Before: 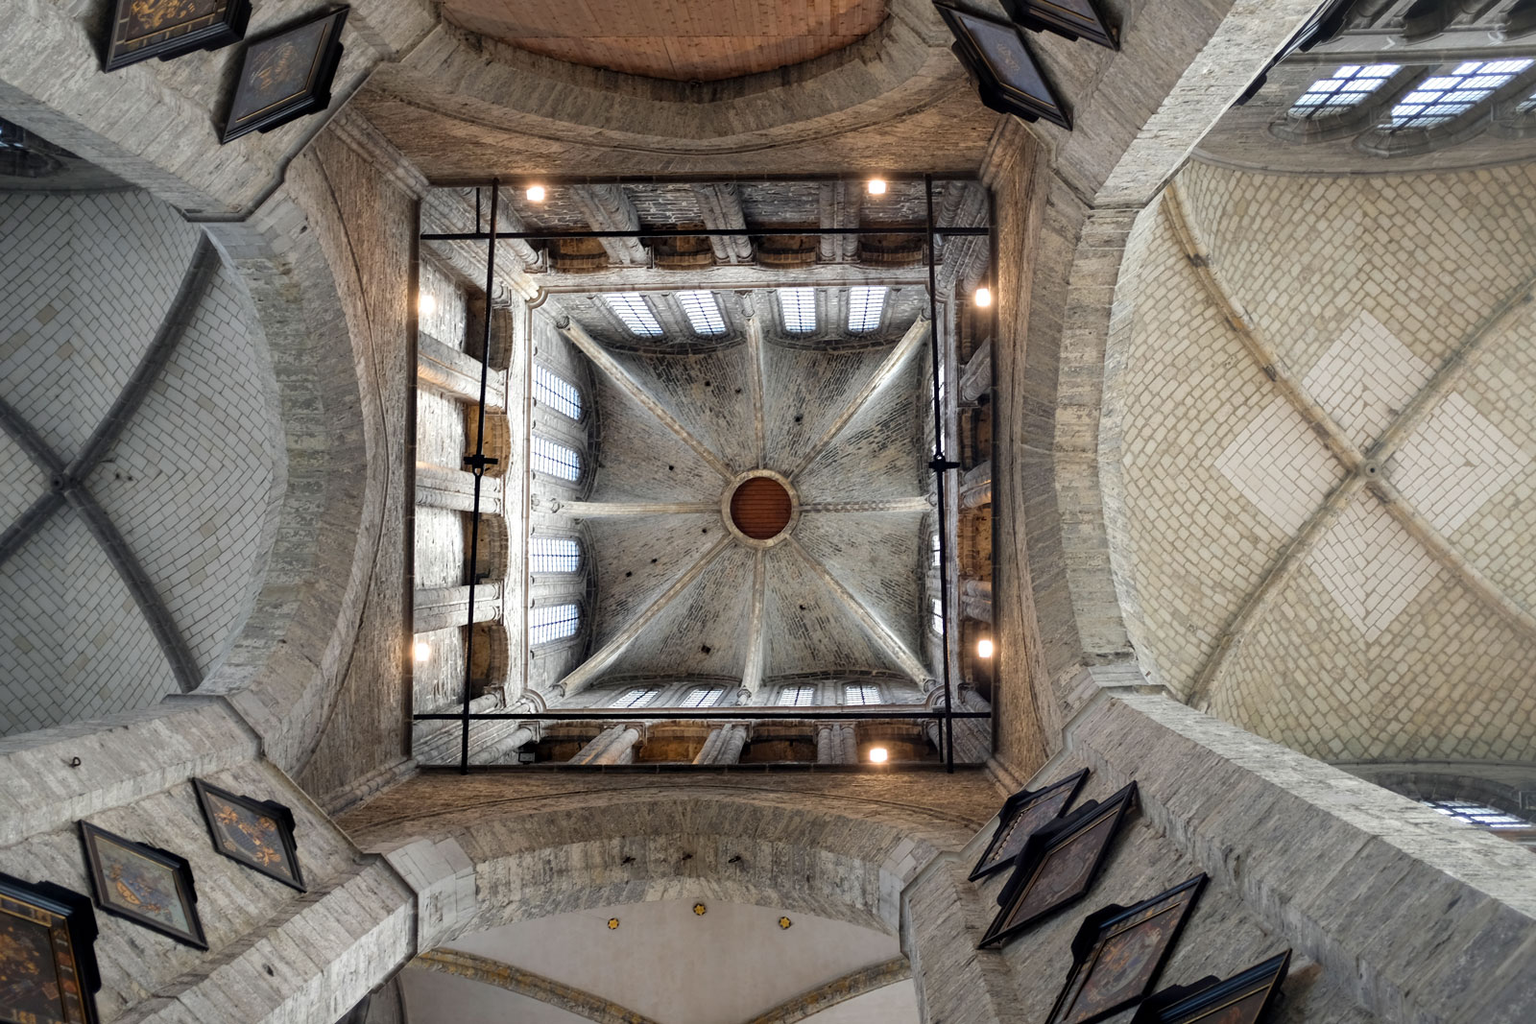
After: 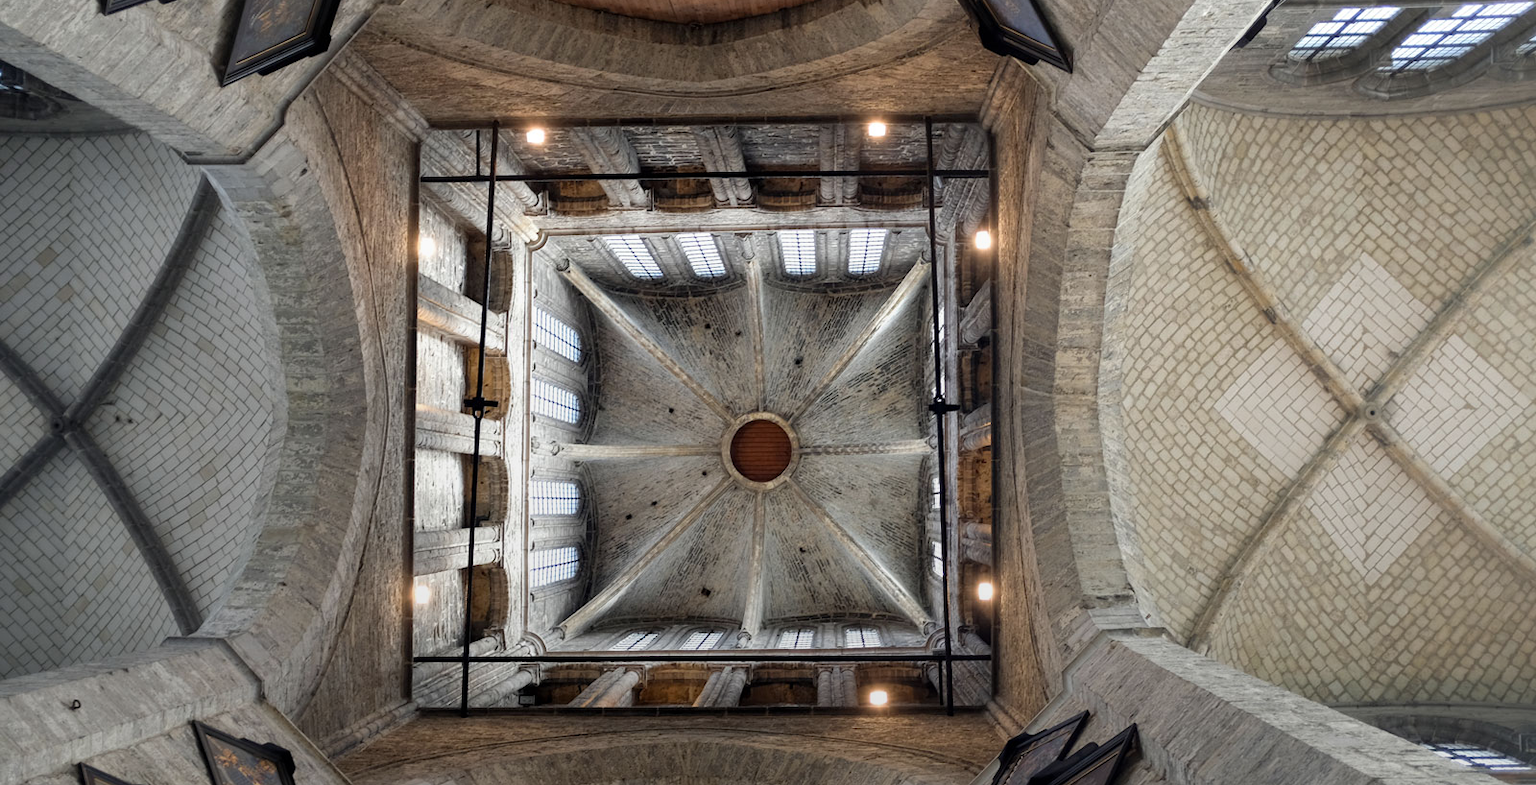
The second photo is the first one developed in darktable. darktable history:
crop: top 5.667%, bottom 17.637%
white balance: emerald 1
graduated density: rotation -180°, offset 27.42
